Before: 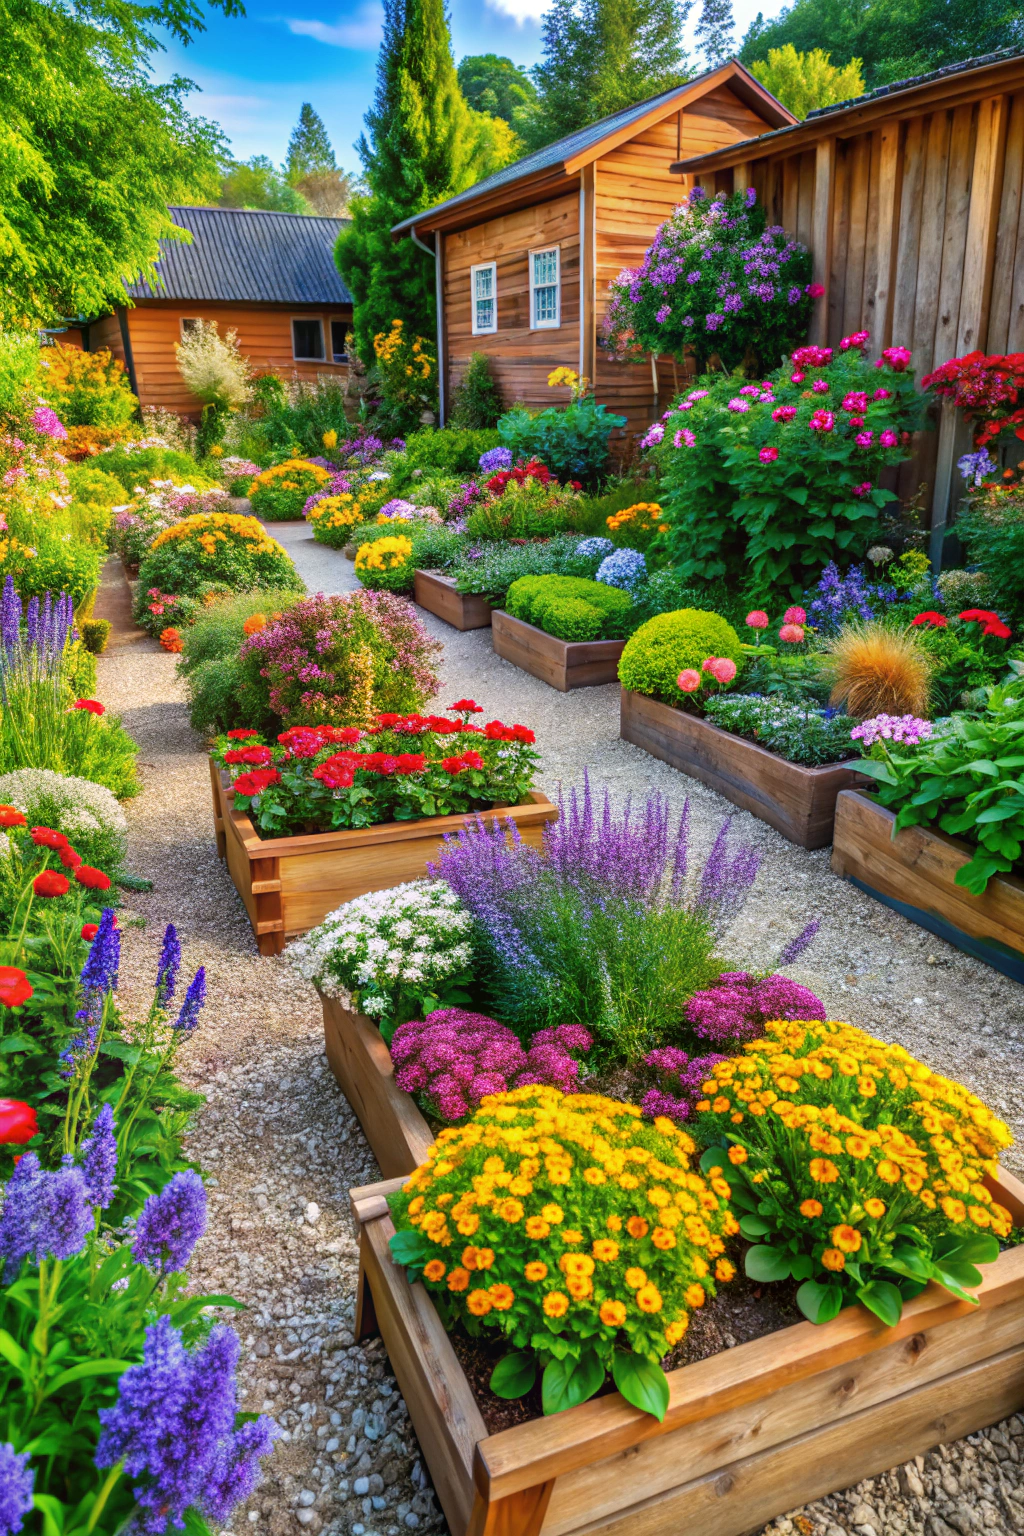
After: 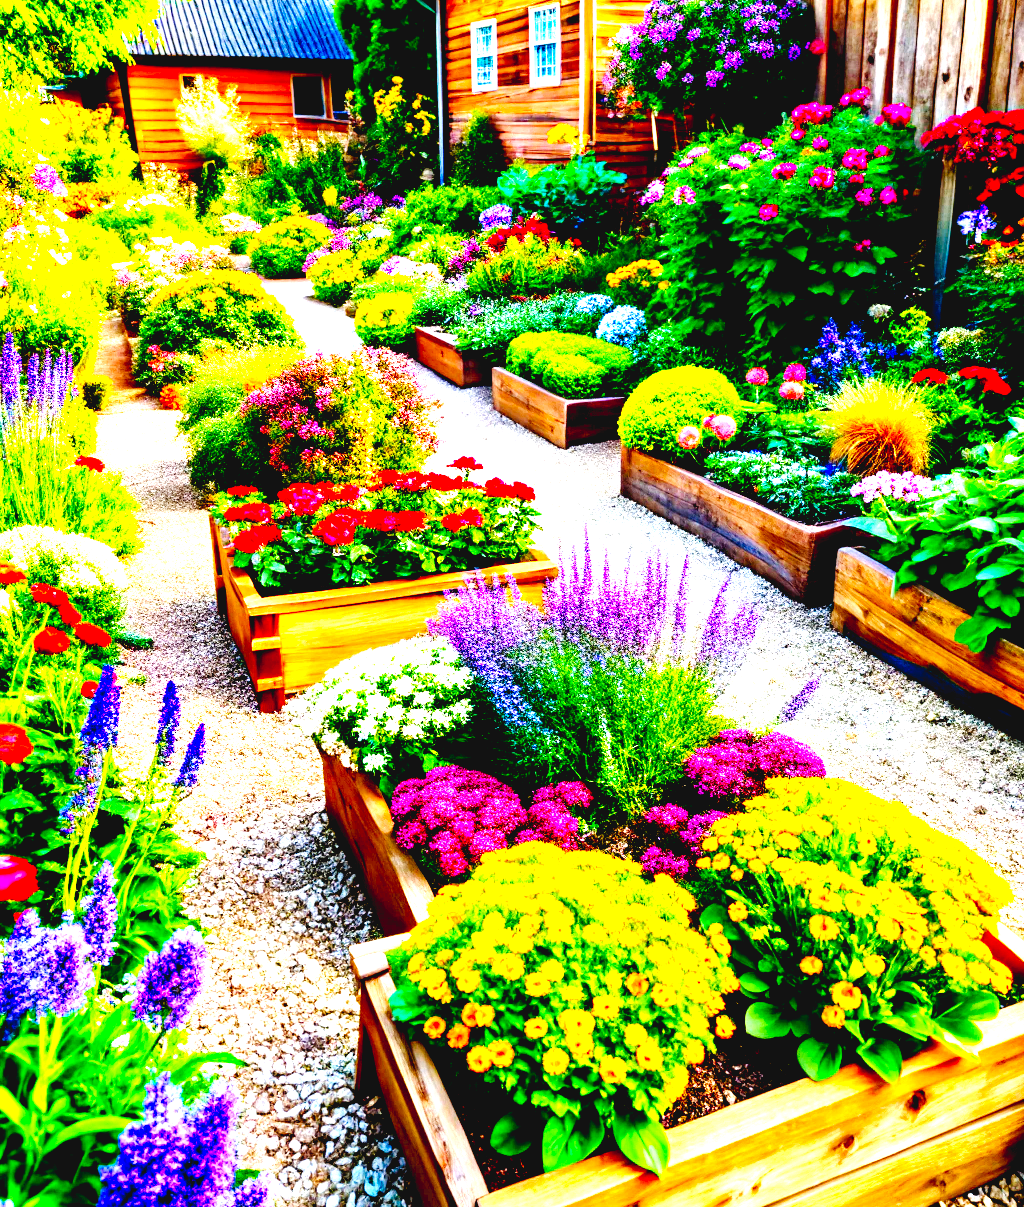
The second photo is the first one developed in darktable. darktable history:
base curve: curves: ch0 [(0, 0) (0.028, 0.03) (0.121, 0.232) (0.46, 0.748) (0.859, 0.968) (1, 1)], preserve colors none
color balance rgb: global offset › luminance 0.474%, perceptual saturation grading › global saturation 3.88%, global vibrance 25.173%
crop and rotate: top 15.827%, bottom 5.549%
levels: levels [0, 0.352, 0.703]
exposure: black level correction 0.048, exposure 0.013 EV, compensate highlight preservation false
